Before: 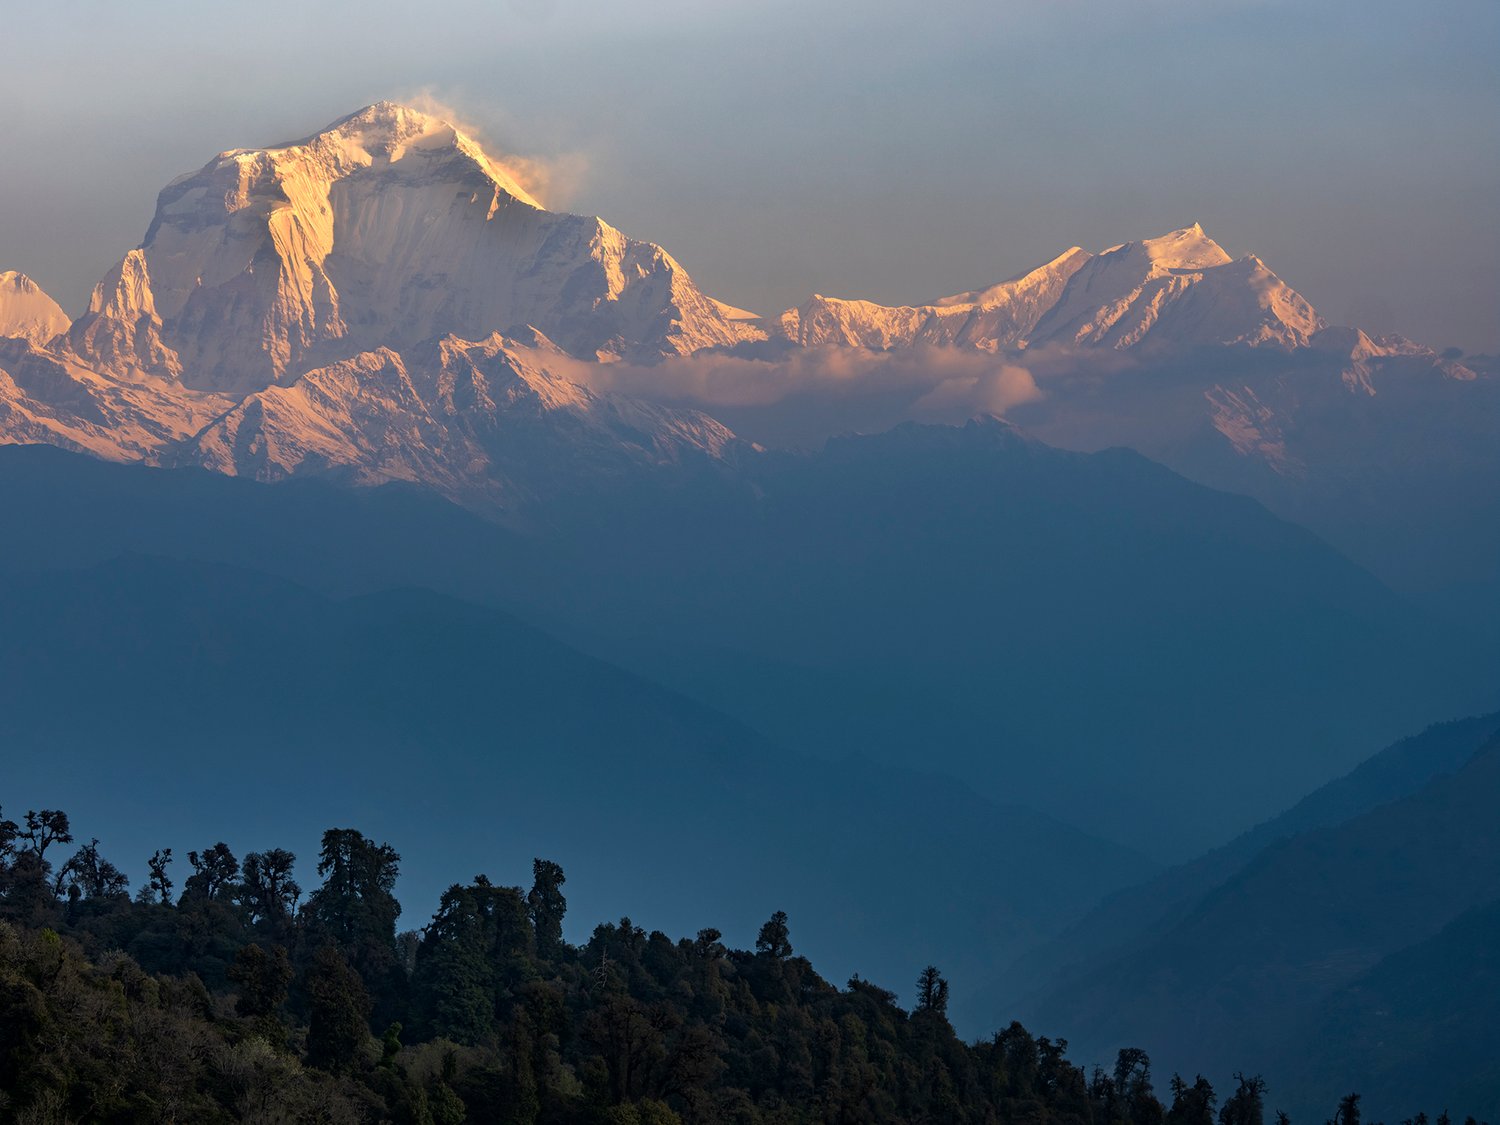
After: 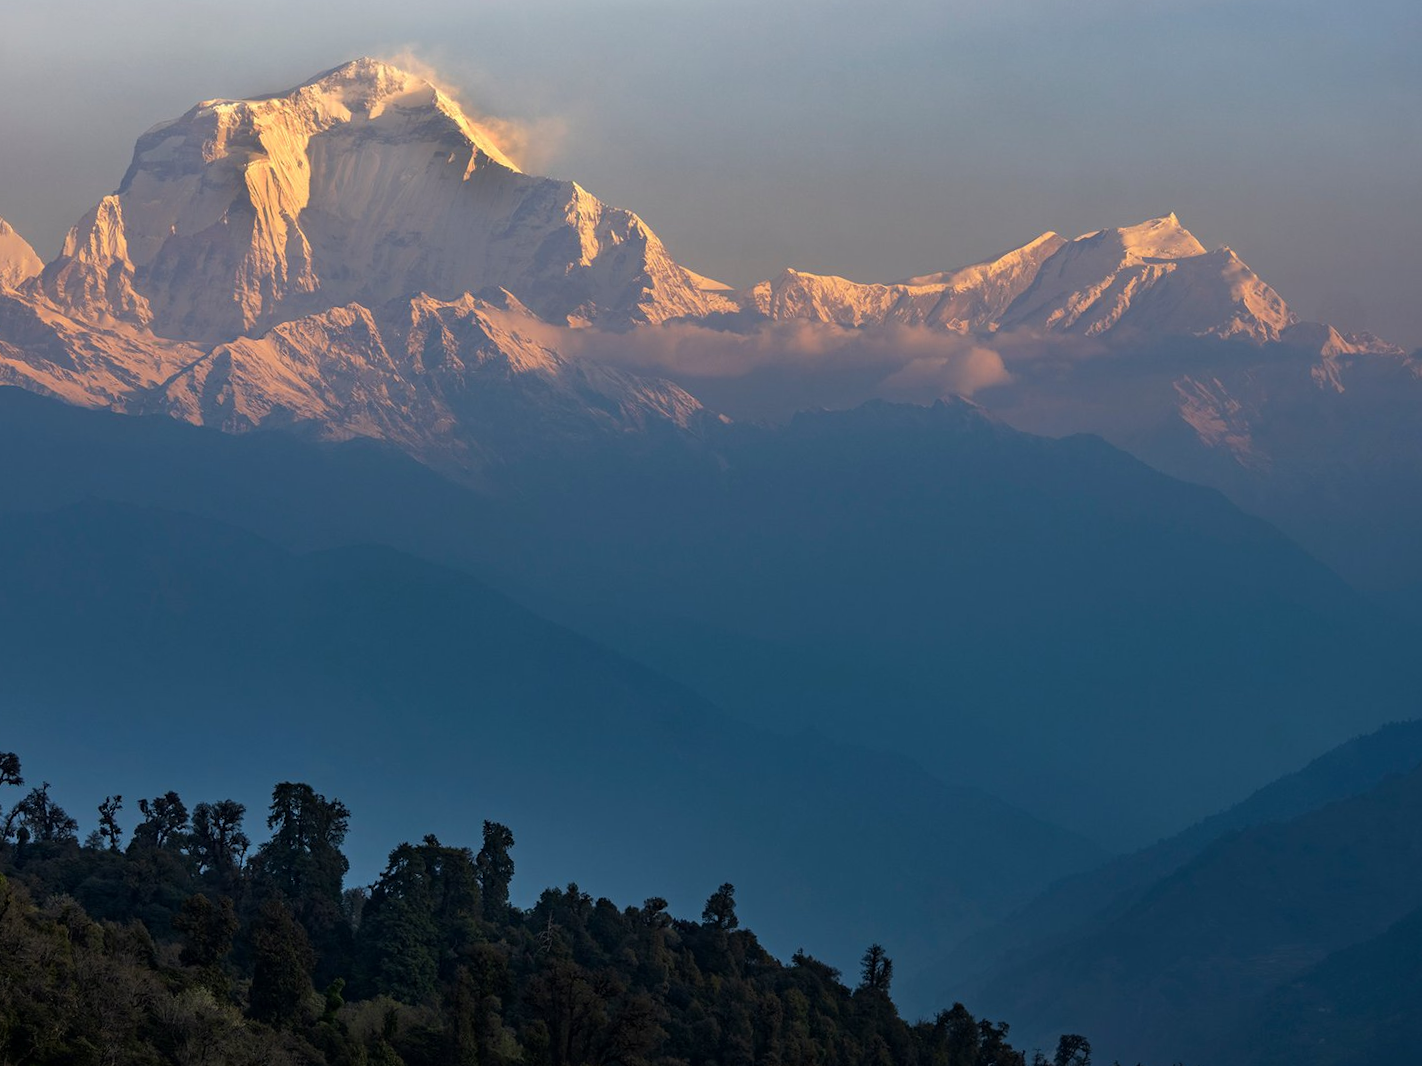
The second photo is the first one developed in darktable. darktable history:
crop and rotate: angle -2.38°
rotate and perspective: crop left 0, crop top 0
